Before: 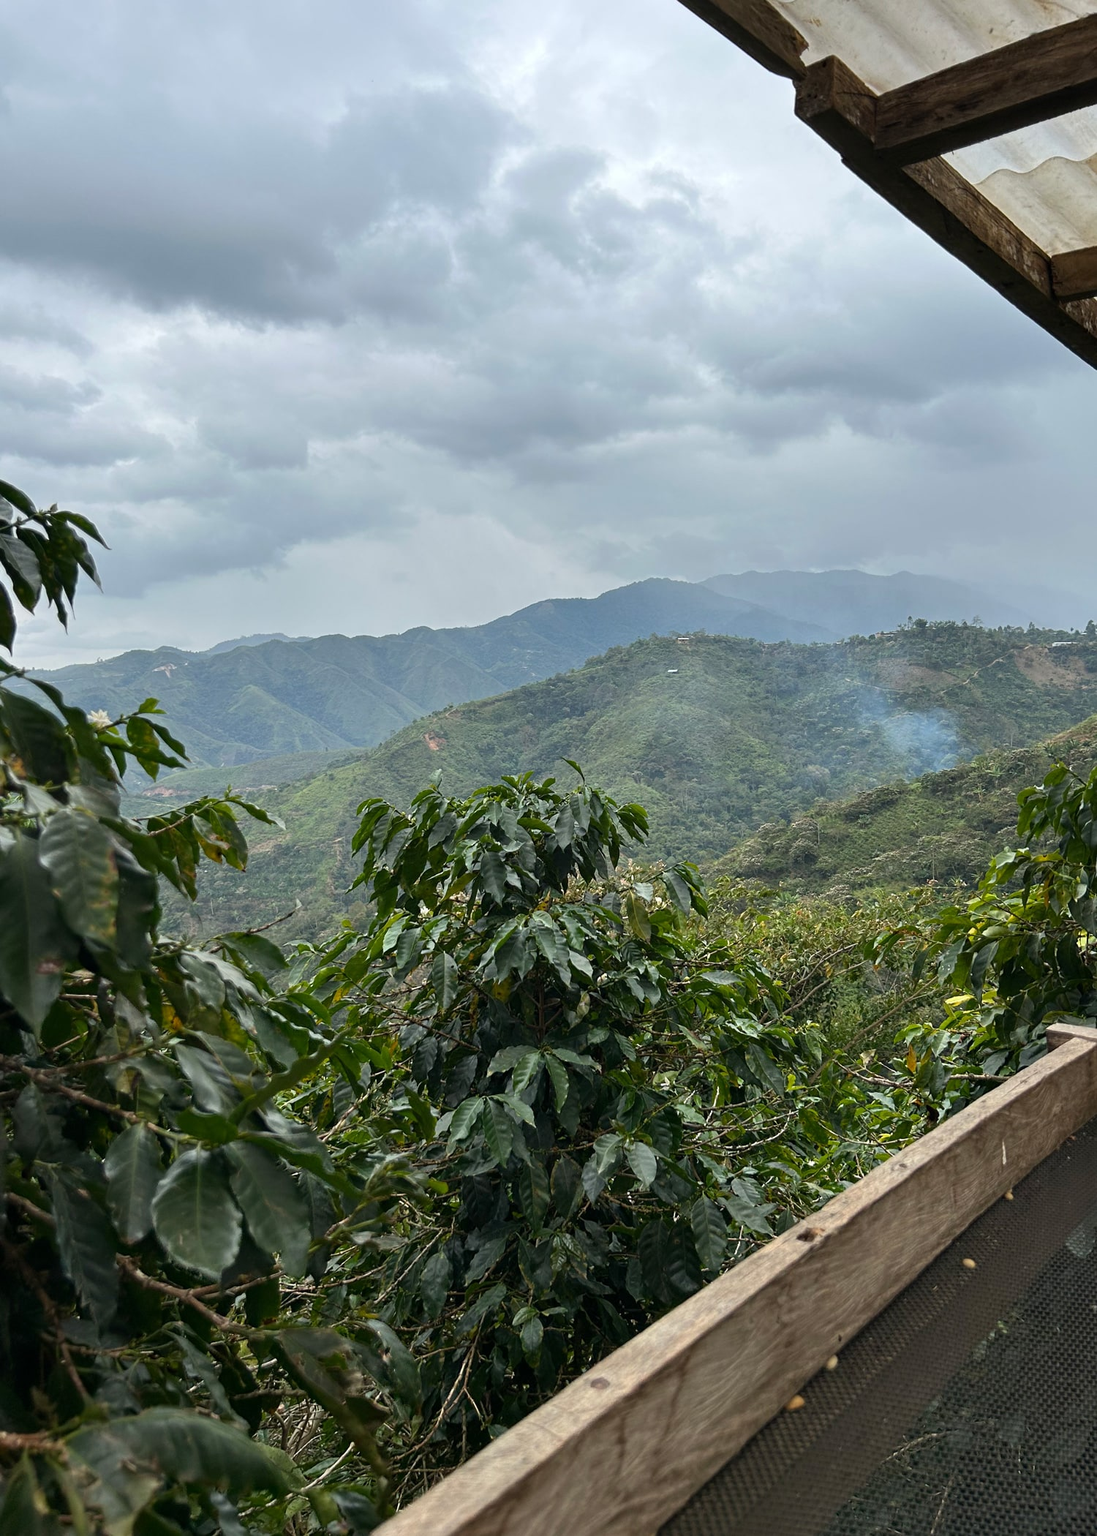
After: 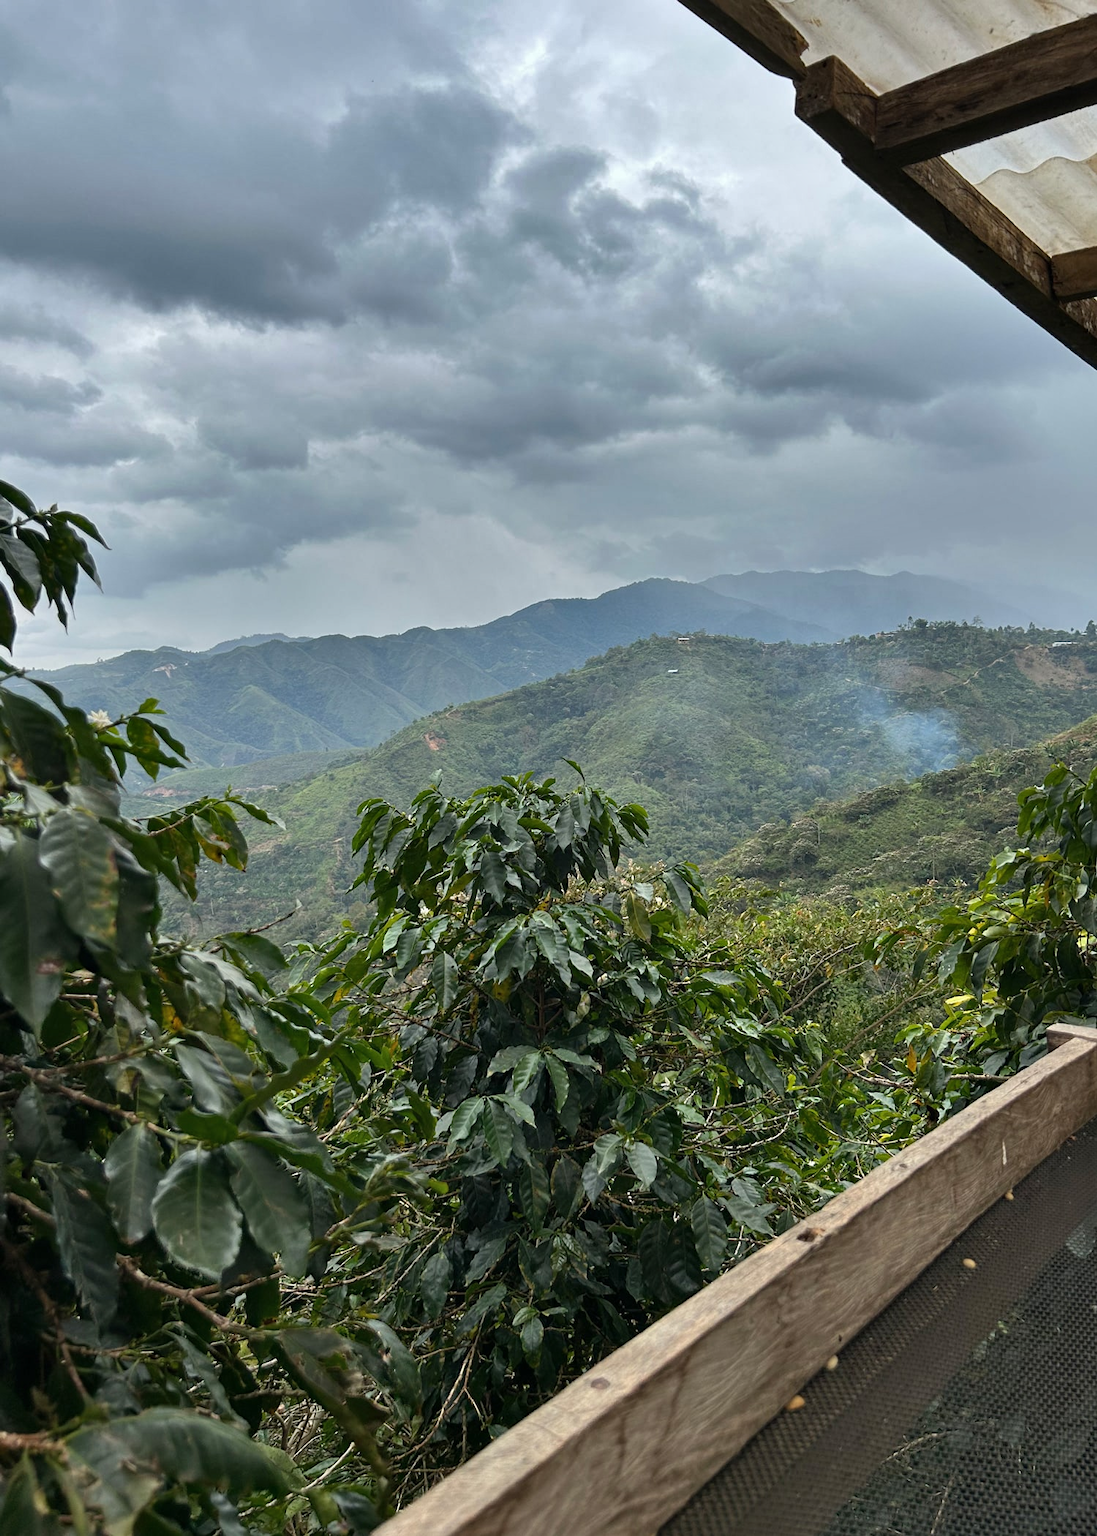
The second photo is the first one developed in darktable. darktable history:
shadows and highlights: shadows 30.67, highlights -63.25, soften with gaussian
